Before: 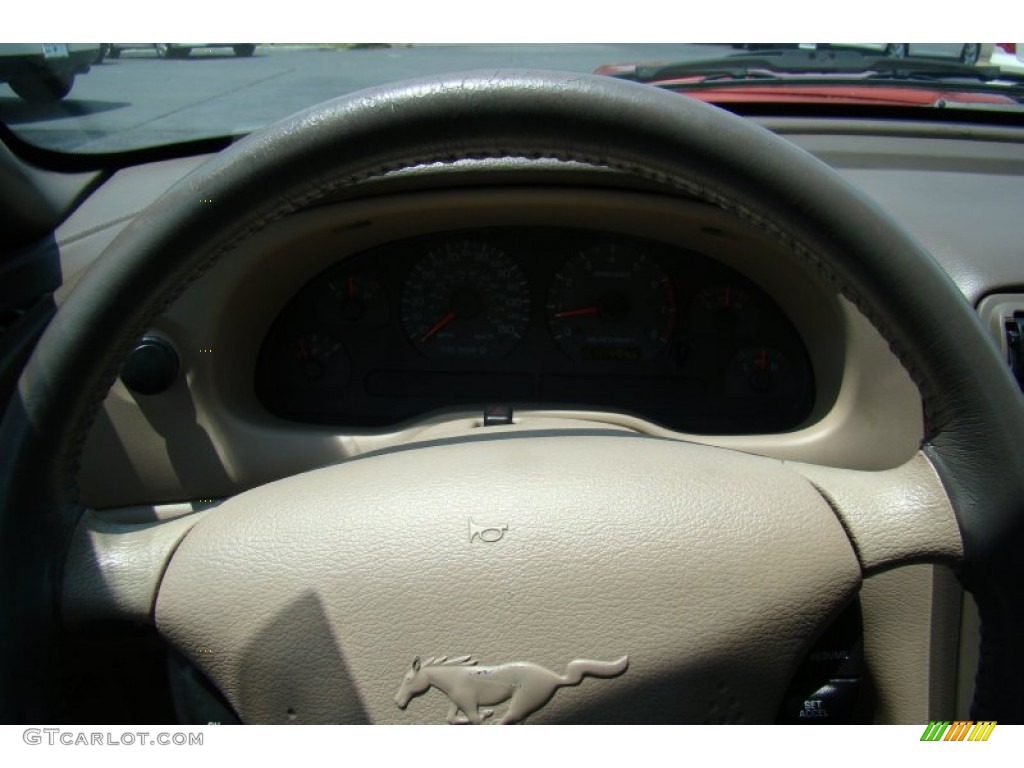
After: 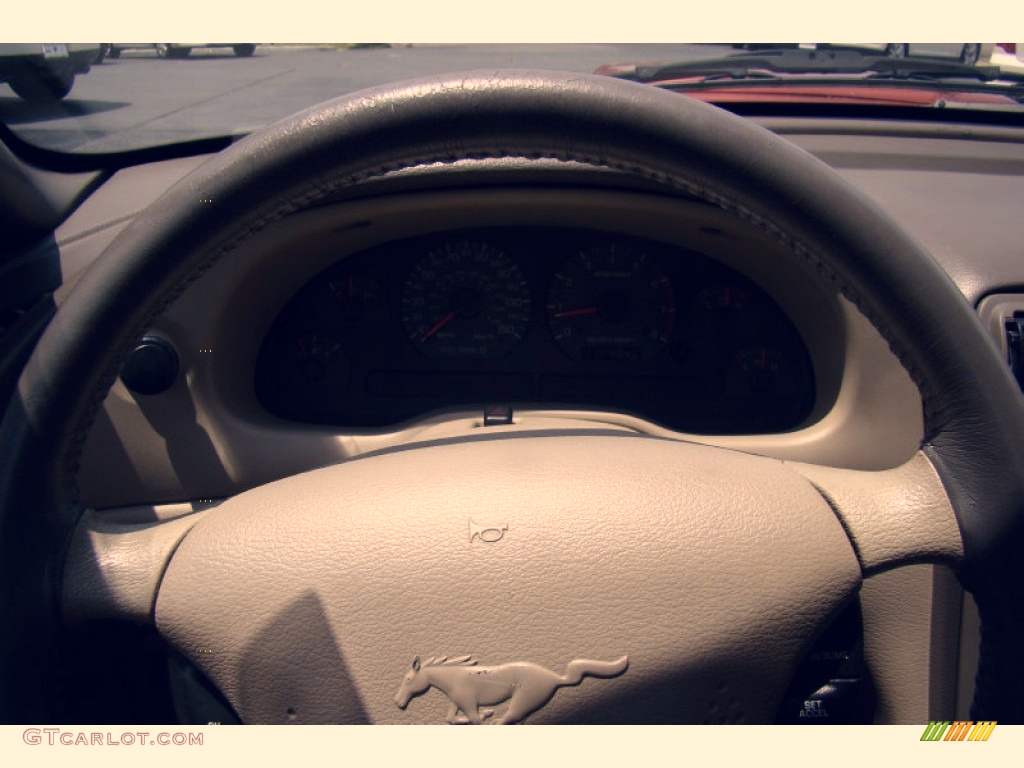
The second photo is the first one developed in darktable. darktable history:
color correction: highlights a* 19.99, highlights b* 26.9, shadows a* 3.48, shadows b* -17.1, saturation 0.751
